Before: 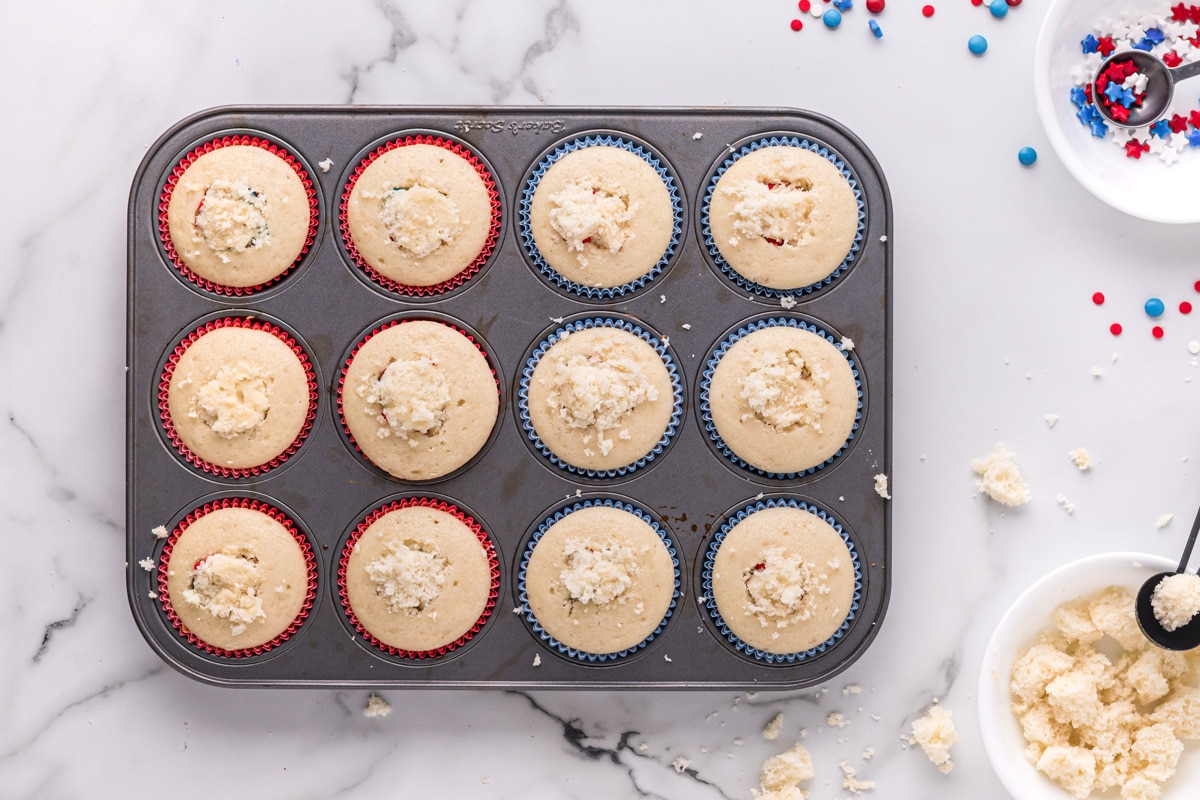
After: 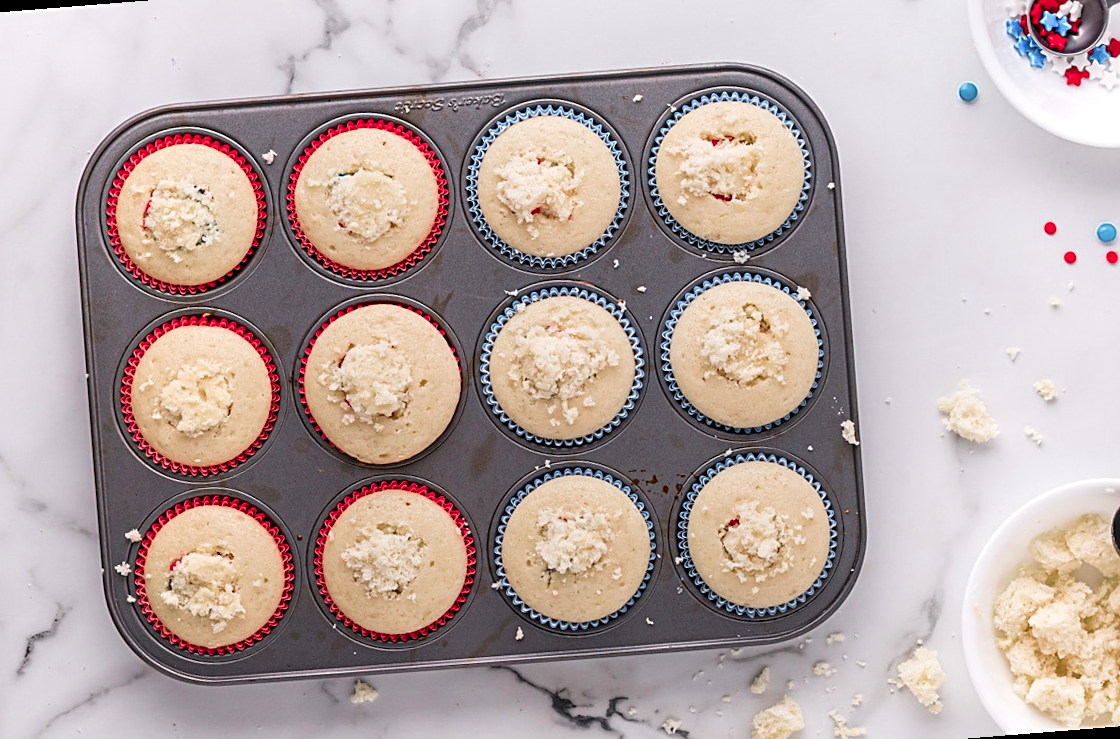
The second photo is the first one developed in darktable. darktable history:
rotate and perspective: rotation -4.57°, crop left 0.054, crop right 0.944, crop top 0.087, crop bottom 0.914
color zones: curves: ch0 [(0, 0.466) (0.128, 0.466) (0.25, 0.5) (0.375, 0.456) (0.5, 0.5) (0.625, 0.5) (0.737, 0.652) (0.875, 0.5)]; ch1 [(0, 0.603) (0.125, 0.618) (0.261, 0.348) (0.372, 0.353) (0.497, 0.363) (0.611, 0.45) (0.731, 0.427) (0.875, 0.518) (0.998, 0.652)]; ch2 [(0, 0.559) (0.125, 0.451) (0.253, 0.564) (0.37, 0.578) (0.5, 0.466) (0.625, 0.471) (0.731, 0.471) (0.88, 0.485)]
sharpen: amount 0.478
